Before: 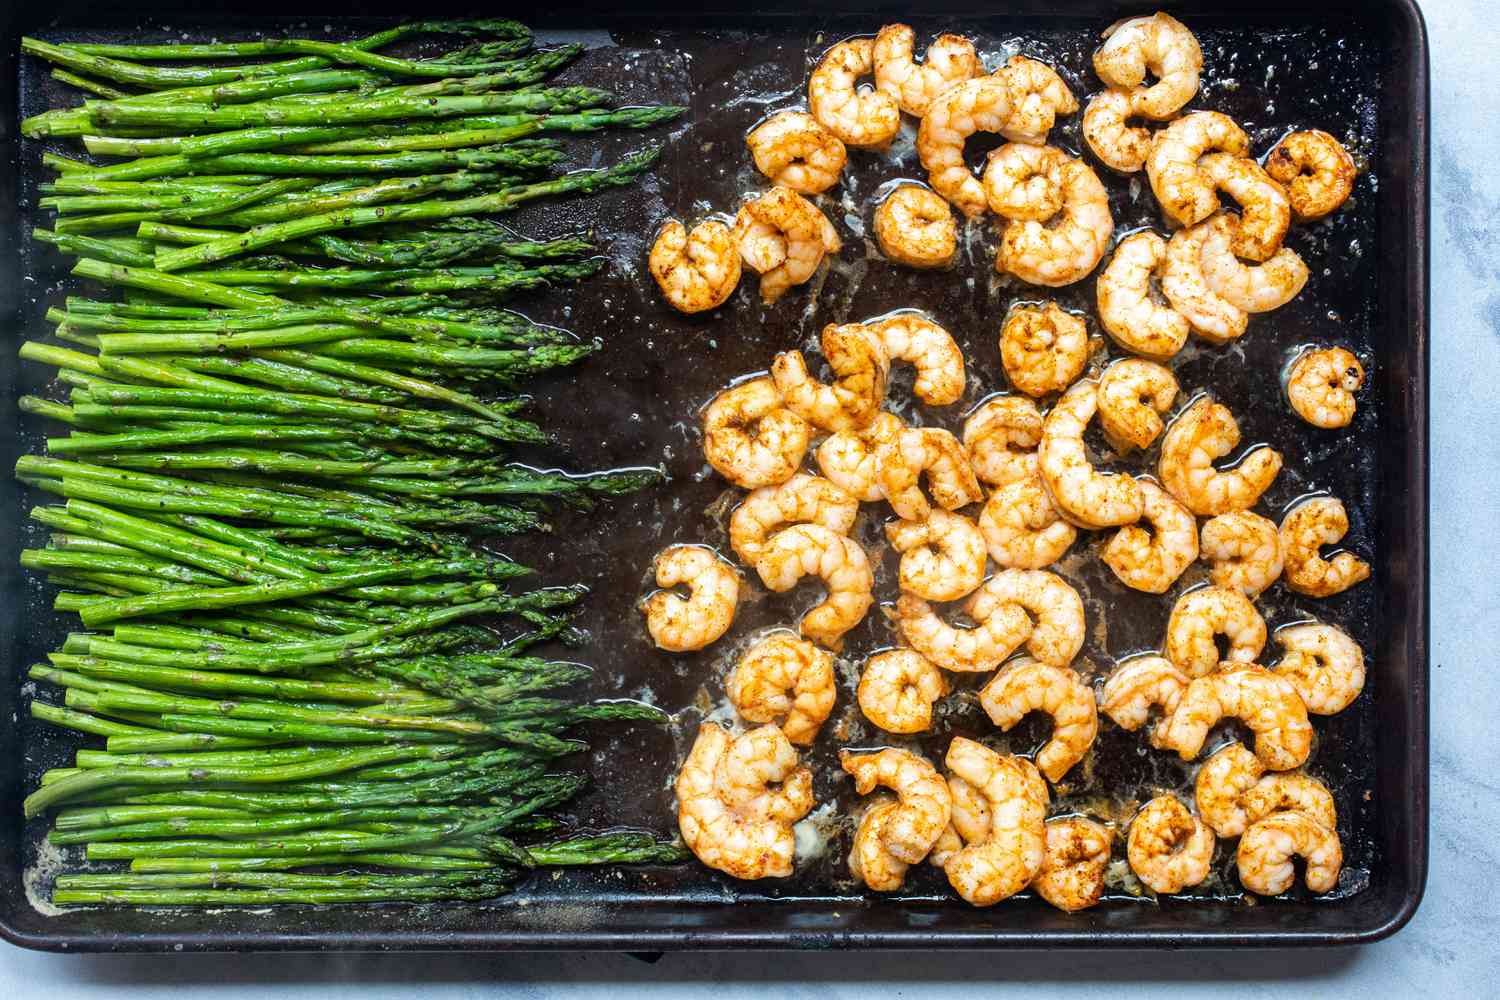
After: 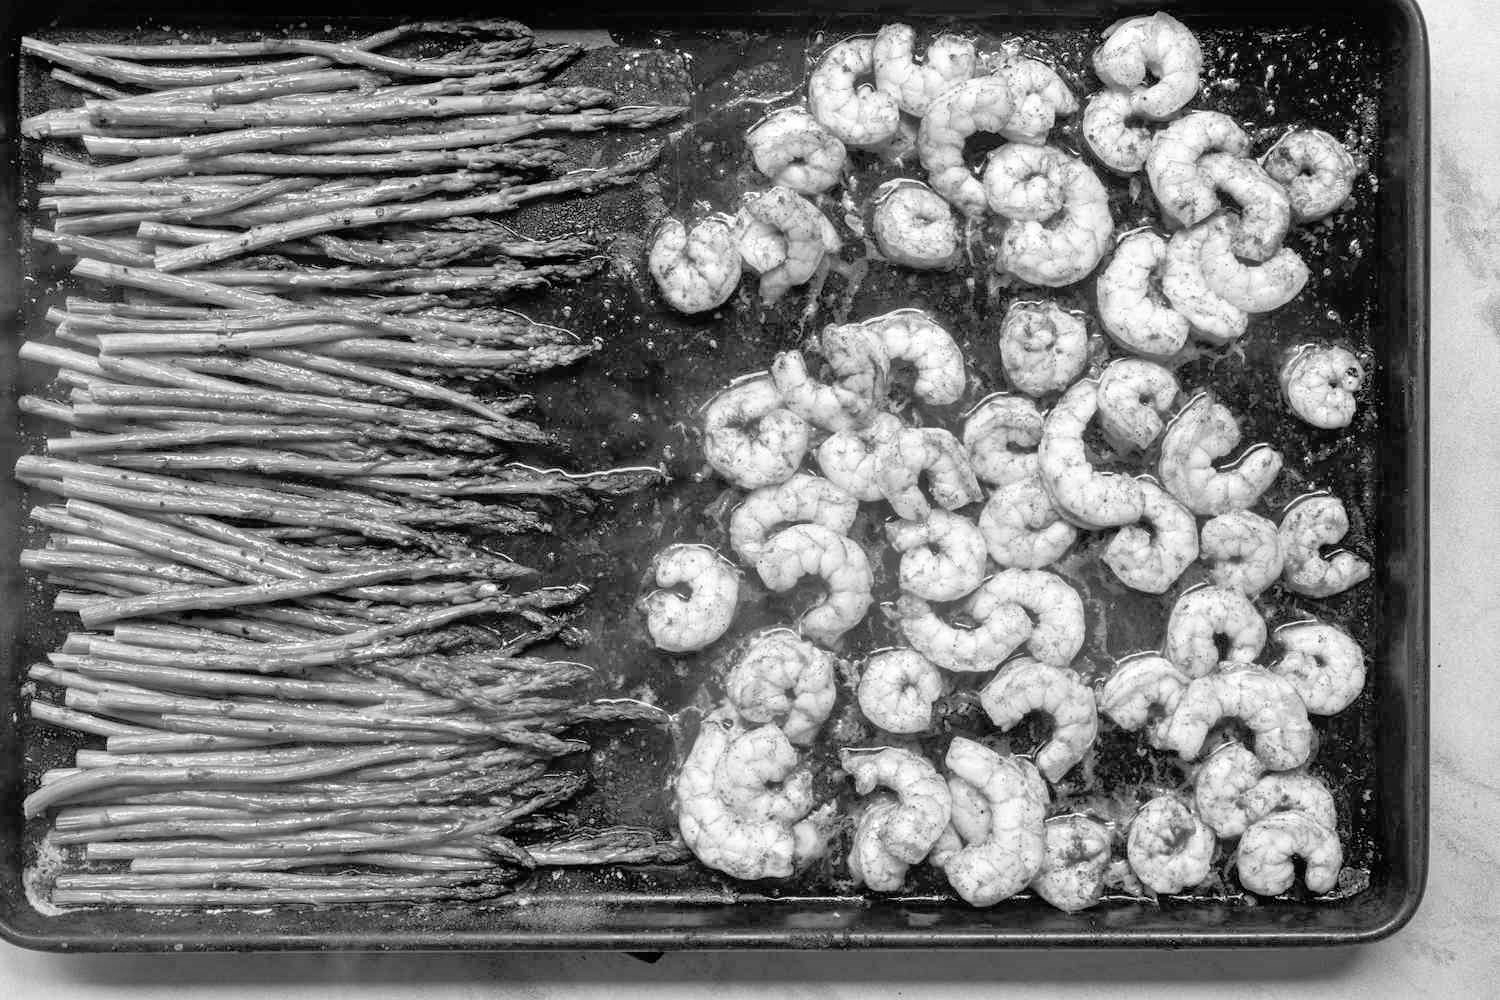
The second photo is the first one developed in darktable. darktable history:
tone equalizer: -7 EV 0.144 EV, -6 EV 0.581 EV, -5 EV 1.14 EV, -4 EV 1.35 EV, -3 EV 1.16 EV, -2 EV 0.6 EV, -1 EV 0.151 EV
color calibration: output gray [0.714, 0.278, 0, 0], illuminant as shot in camera, x 0.358, y 0.373, temperature 4628.91 K
